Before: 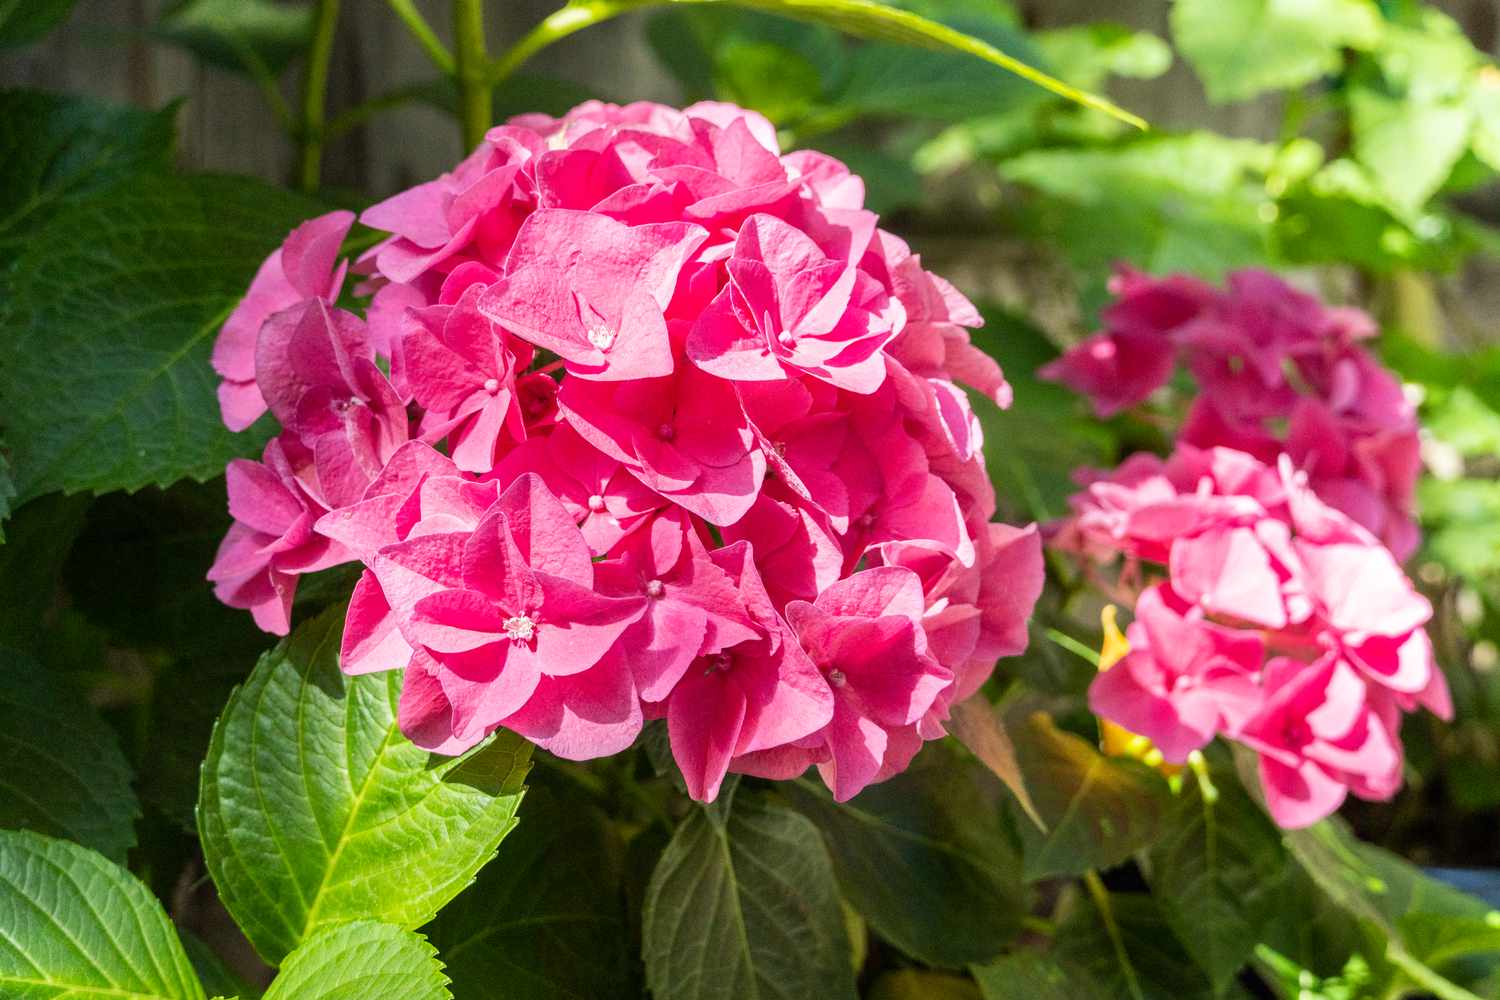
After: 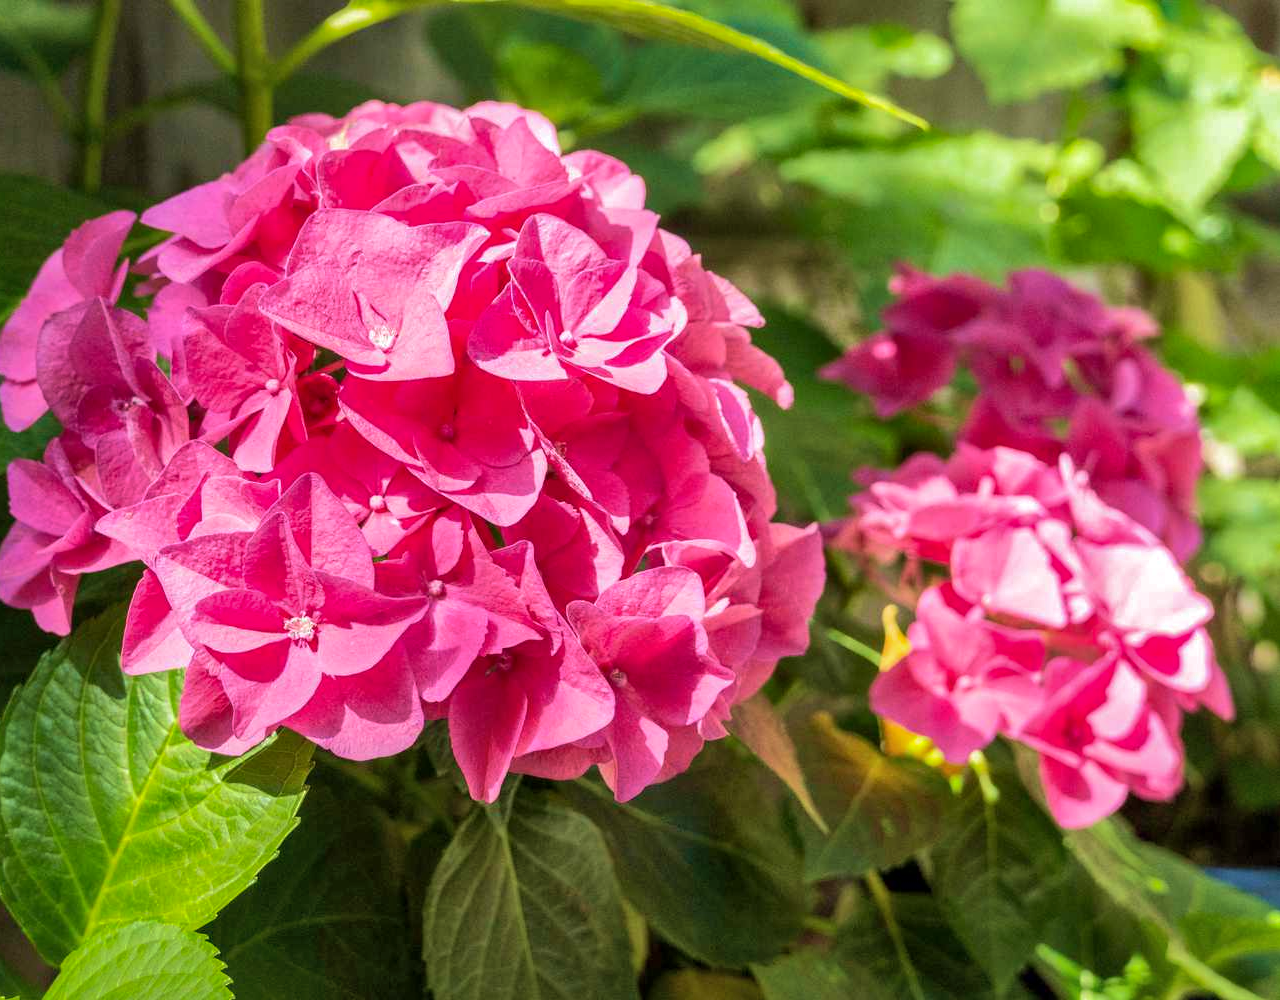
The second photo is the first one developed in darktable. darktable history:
velvia: strength 40.33%
crop and rotate: left 14.612%
shadows and highlights: shadows 39.89, highlights -59.8
local contrast: mode bilateral grid, contrast 21, coarseness 50, detail 120%, midtone range 0.2
